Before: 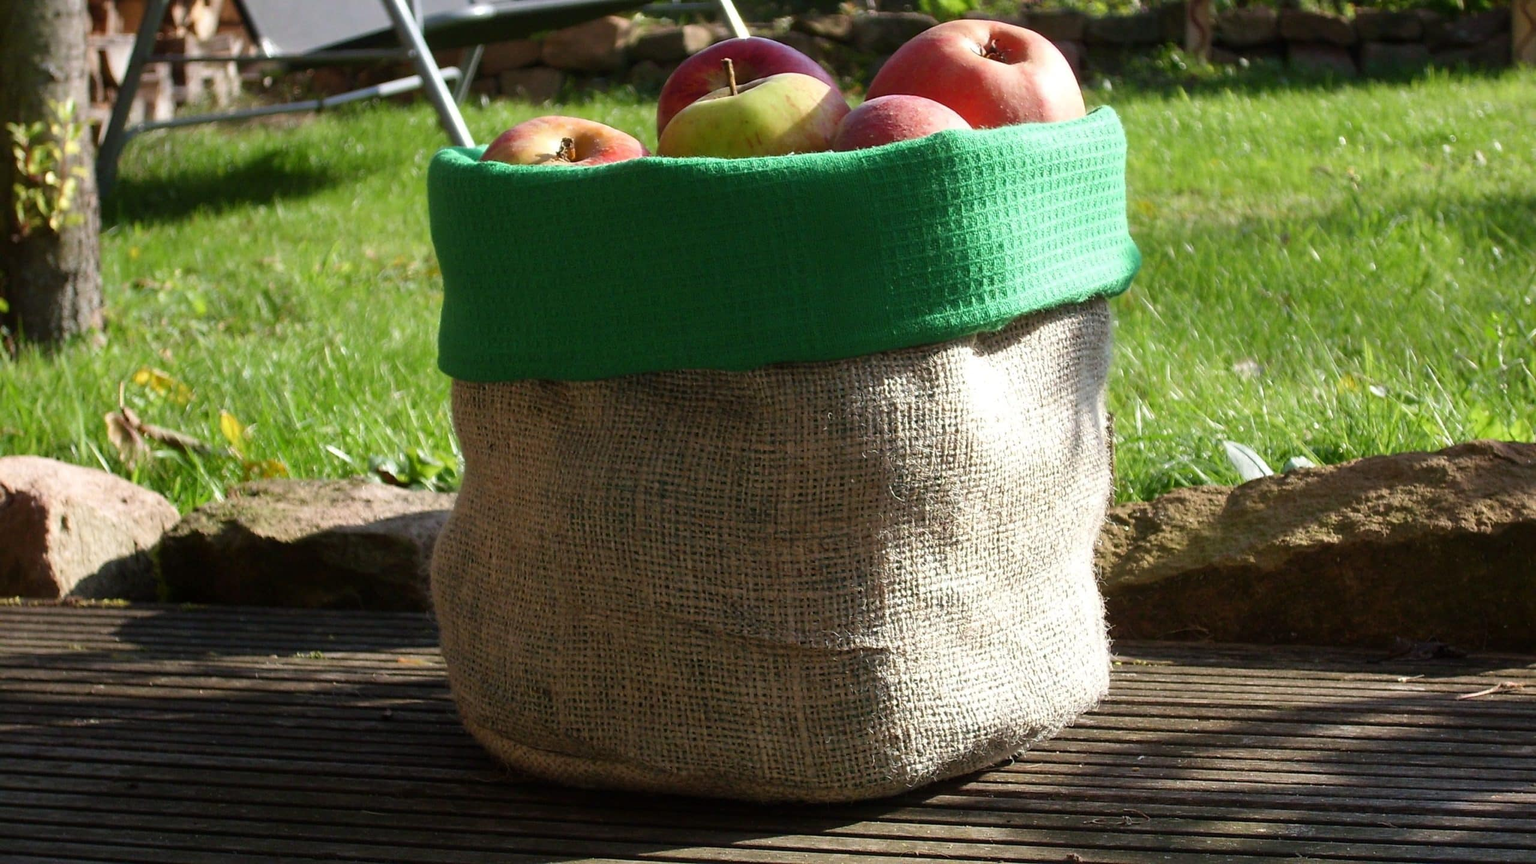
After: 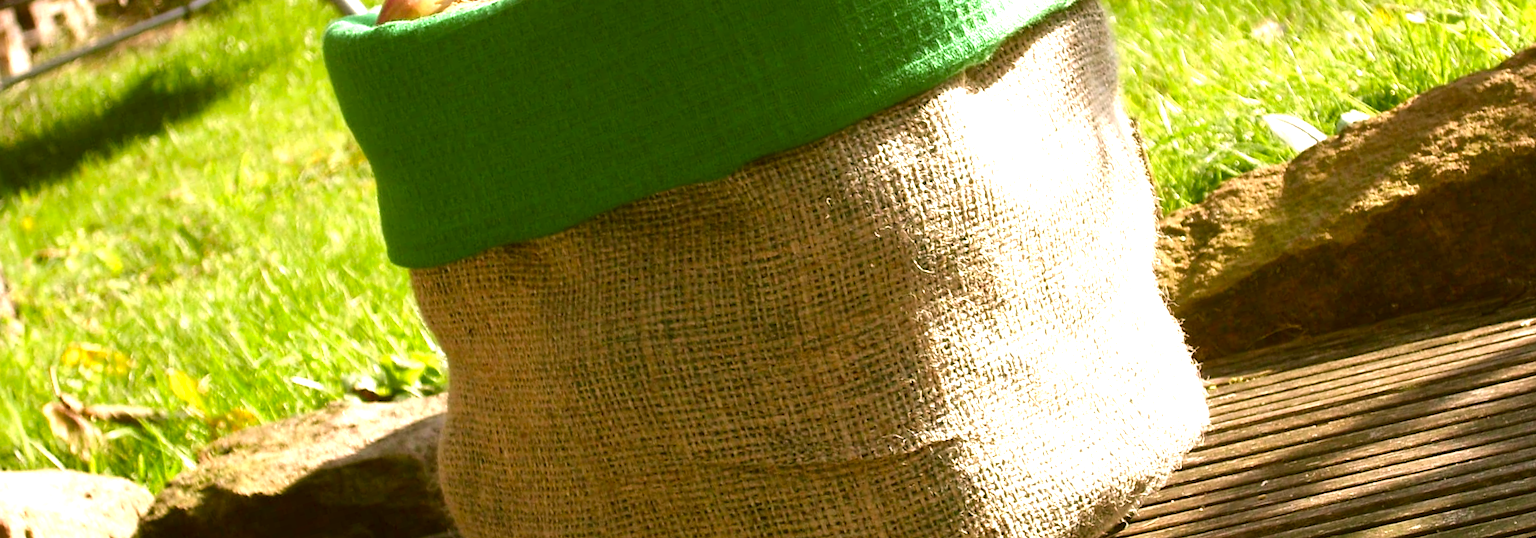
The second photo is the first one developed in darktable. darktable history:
rotate and perspective: rotation -14.8°, crop left 0.1, crop right 0.903, crop top 0.25, crop bottom 0.748
color correction: highlights a* 8.98, highlights b* 15.09, shadows a* -0.49, shadows b* 26.52
crop and rotate: top 15.774%, bottom 5.506%
exposure: black level correction 0, exposure 1.1 EV, compensate exposure bias true, compensate highlight preservation false
